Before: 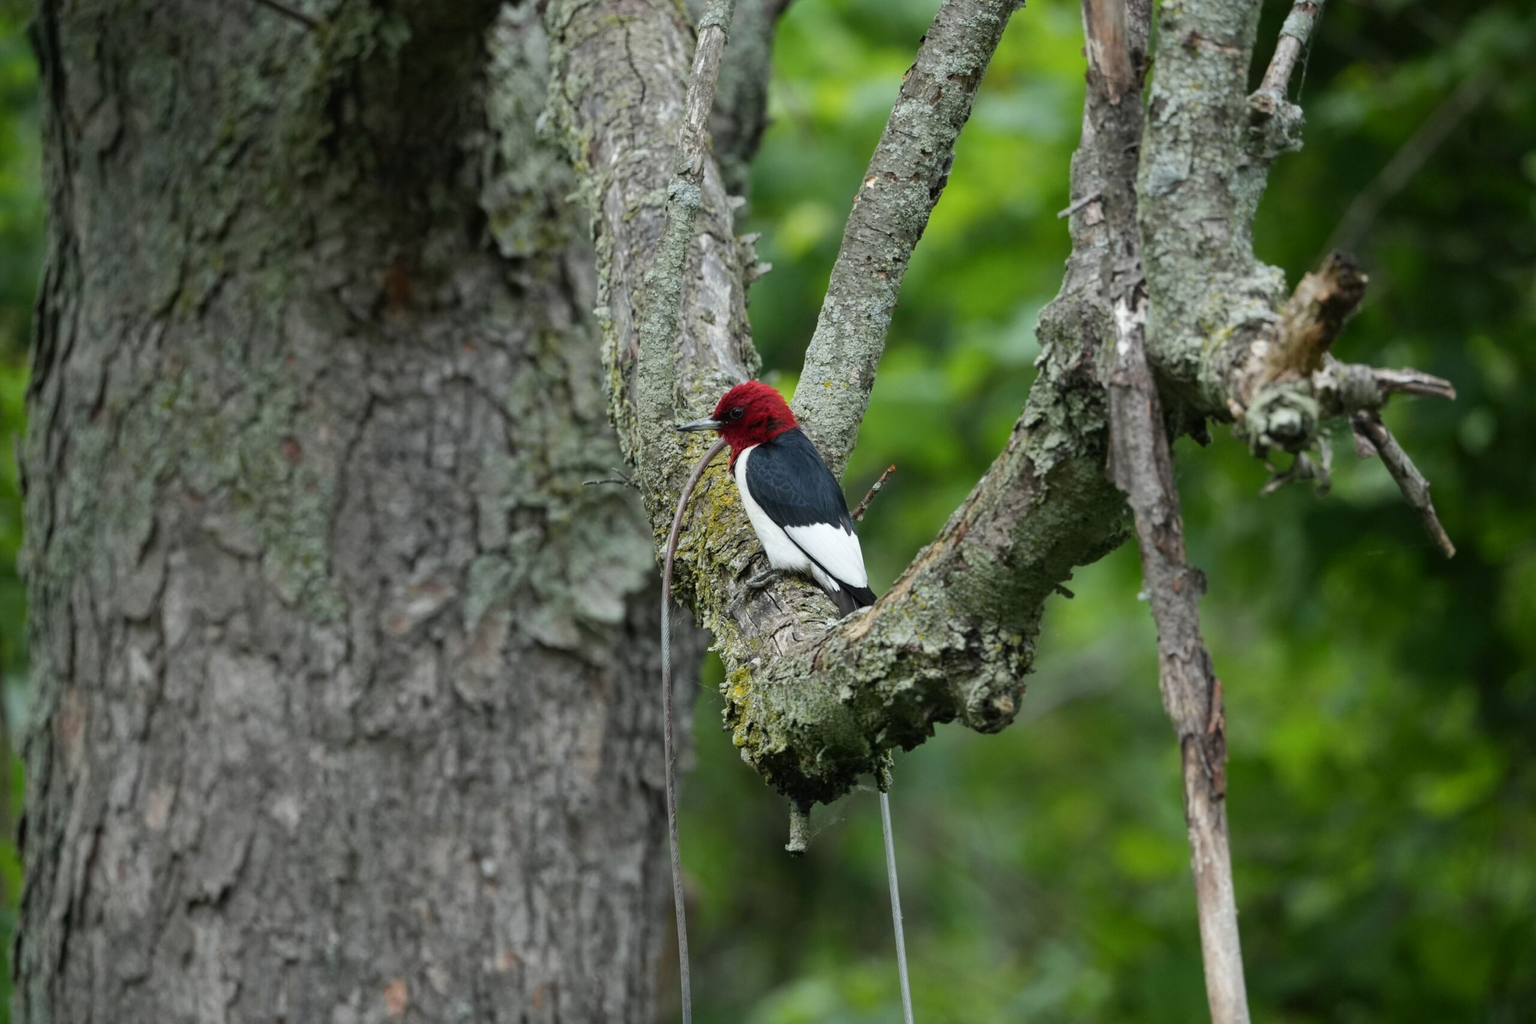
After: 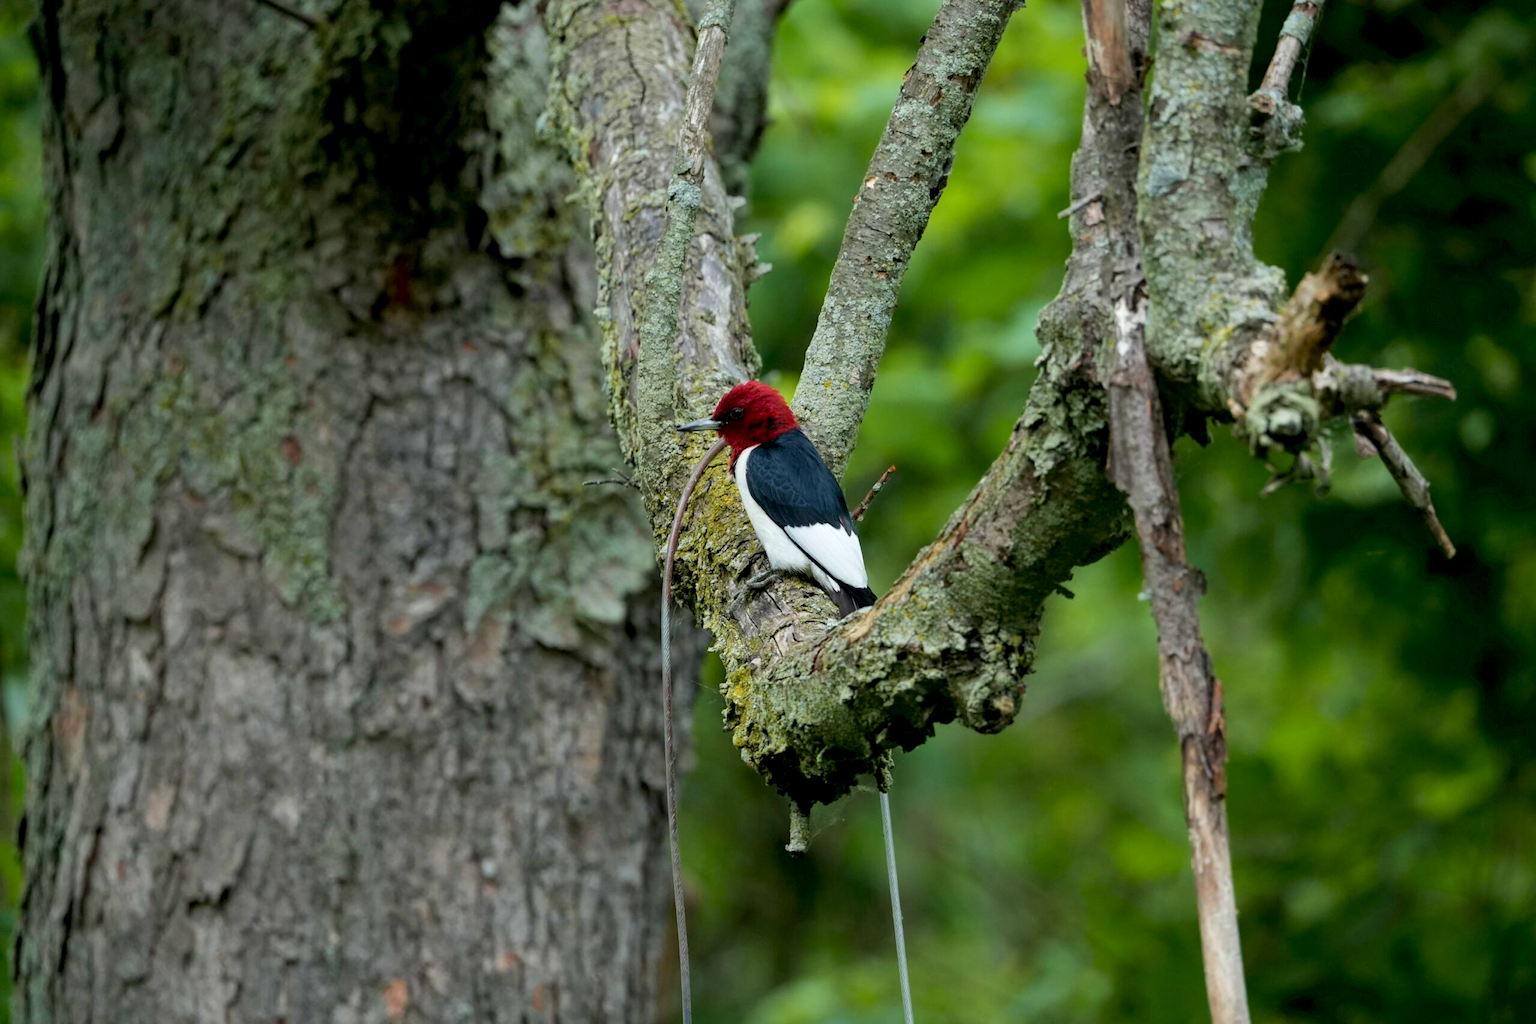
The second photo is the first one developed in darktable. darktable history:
exposure: black level correction 0.01, exposure 0.014 EV, compensate highlight preservation false
velvia: strength 45%
